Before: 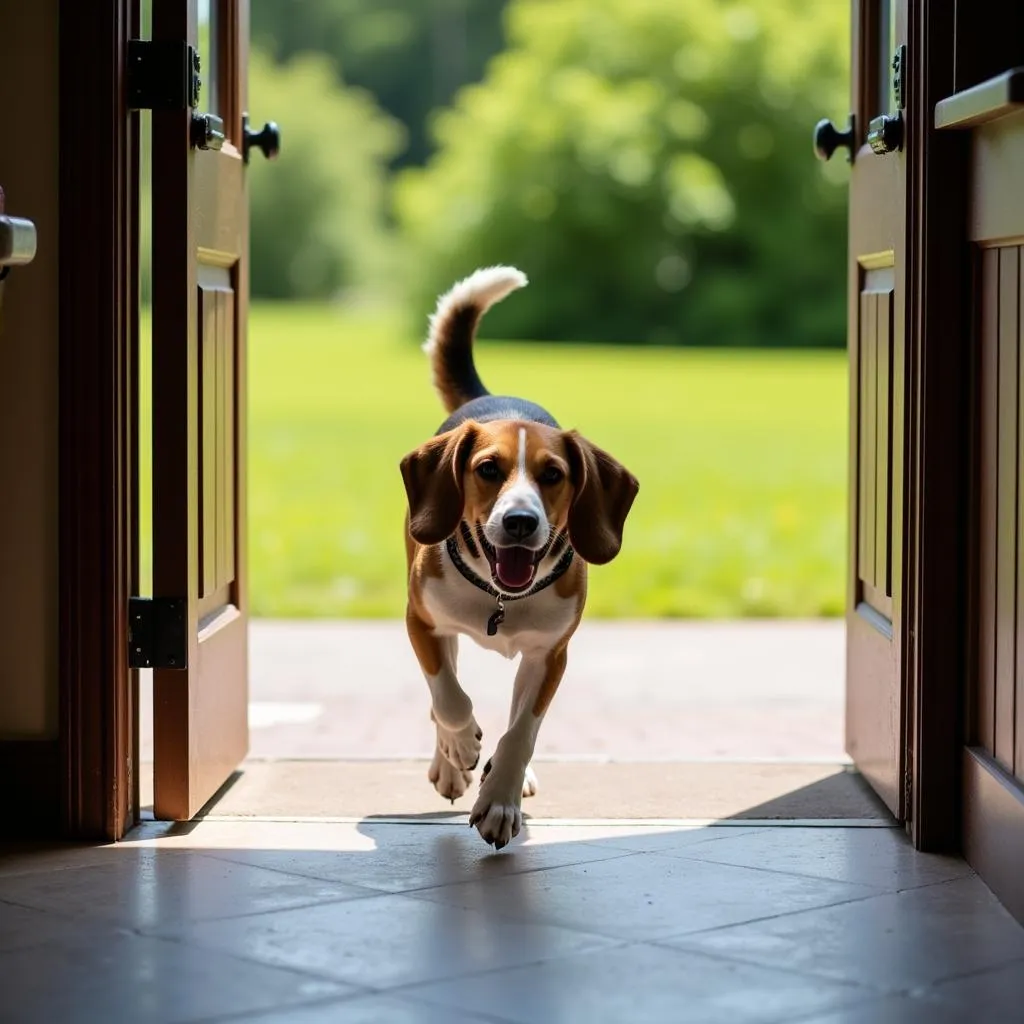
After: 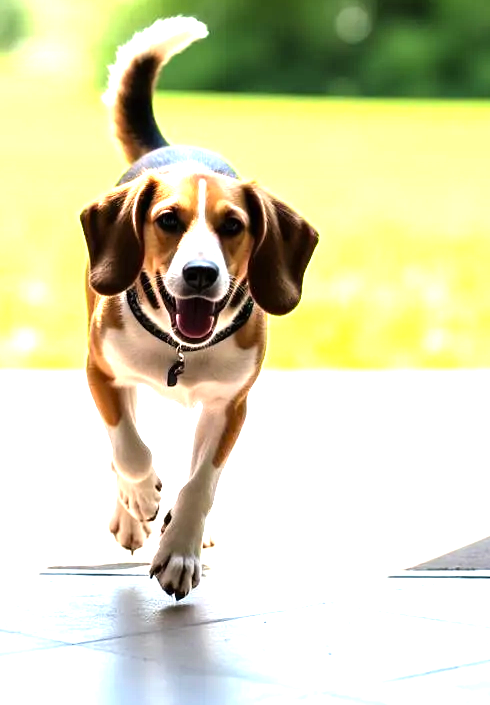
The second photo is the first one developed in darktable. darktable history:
crop: left 31.311%, top 24.397%, right 20.431%, bottom 6.493%
exposure: exposure 1 EV, compensate highlight preservation false
tone equalizer: -8 EV -0.769 EV, -7 EV -0.73 EV, -6 EV -0.568 EV, -5 EV -0.399 EV, -3 EV 0.401 EV, -2 EV 0.6 EV, -1 EV 0.691 EV, +0 EV 0.765 EV
